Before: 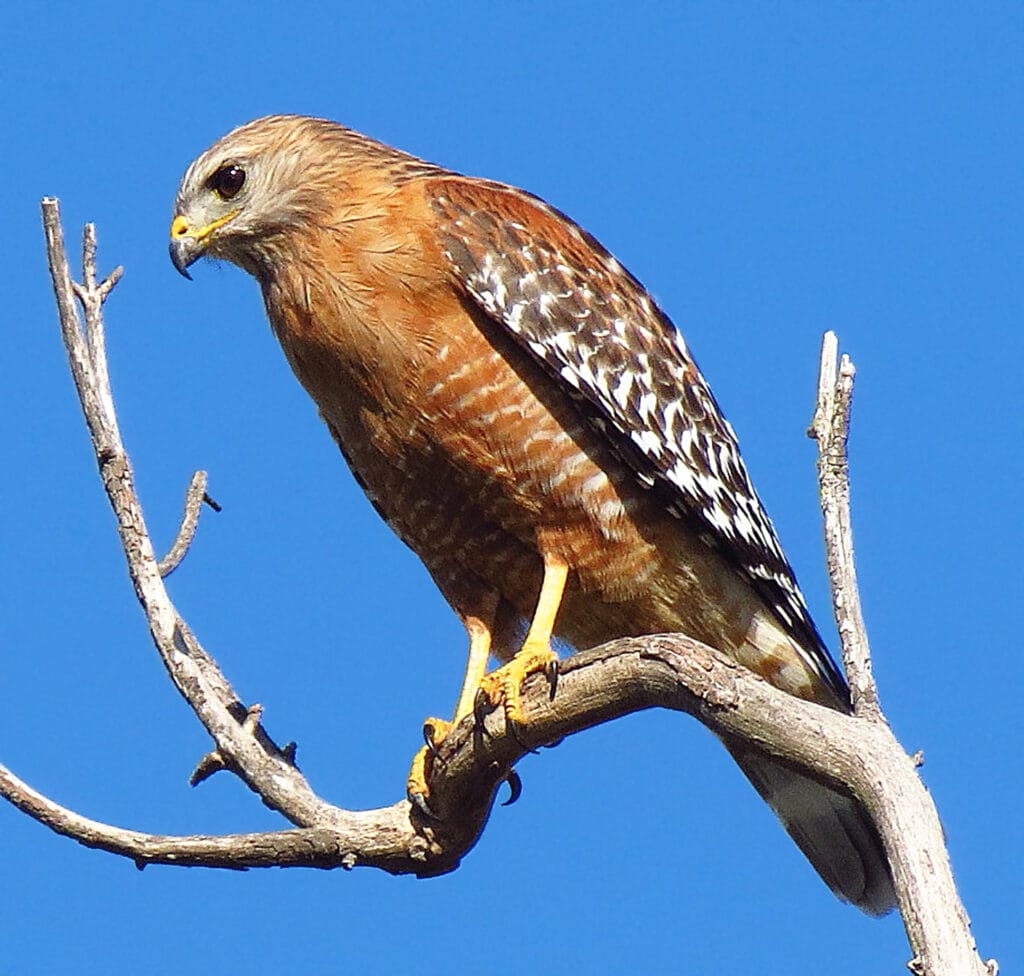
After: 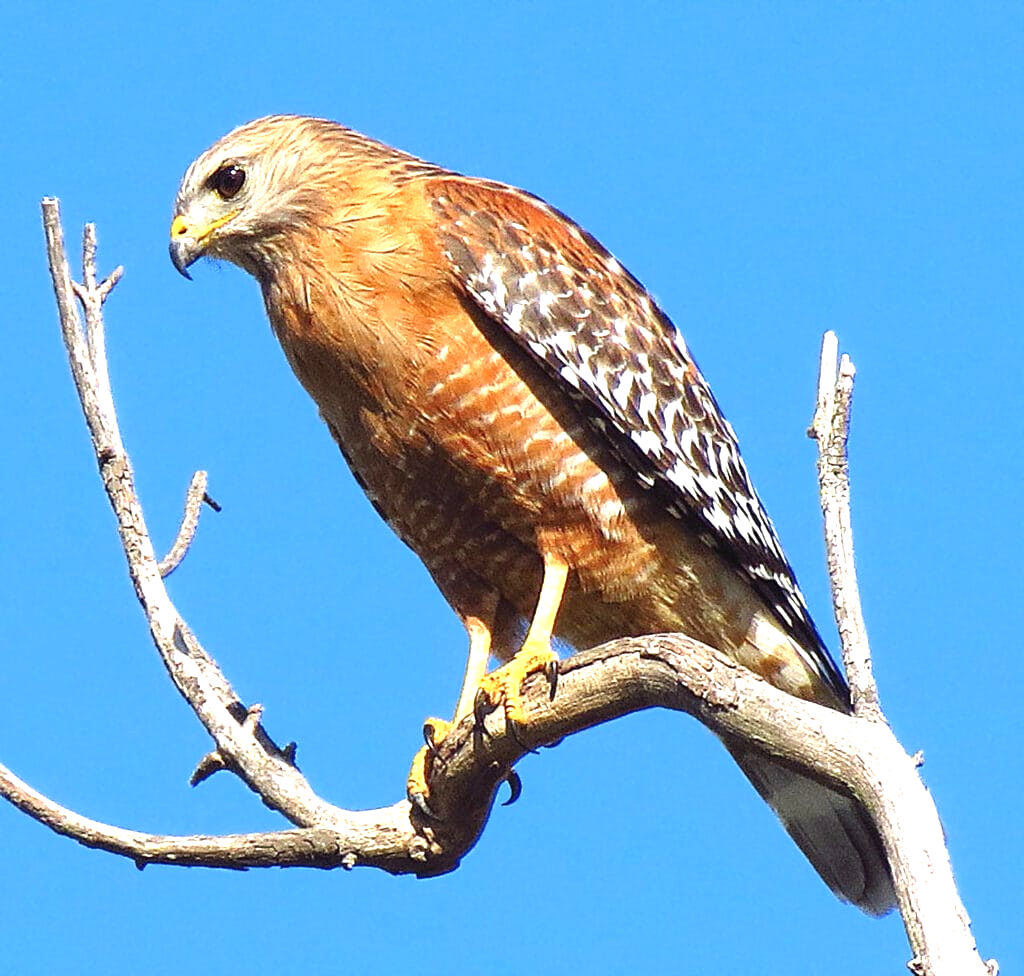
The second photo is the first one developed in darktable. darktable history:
tone equalizer: on, module defaults
exposure: exposure 0.785 EV, compensate highlight preservation false
base curve: preserve colors none
